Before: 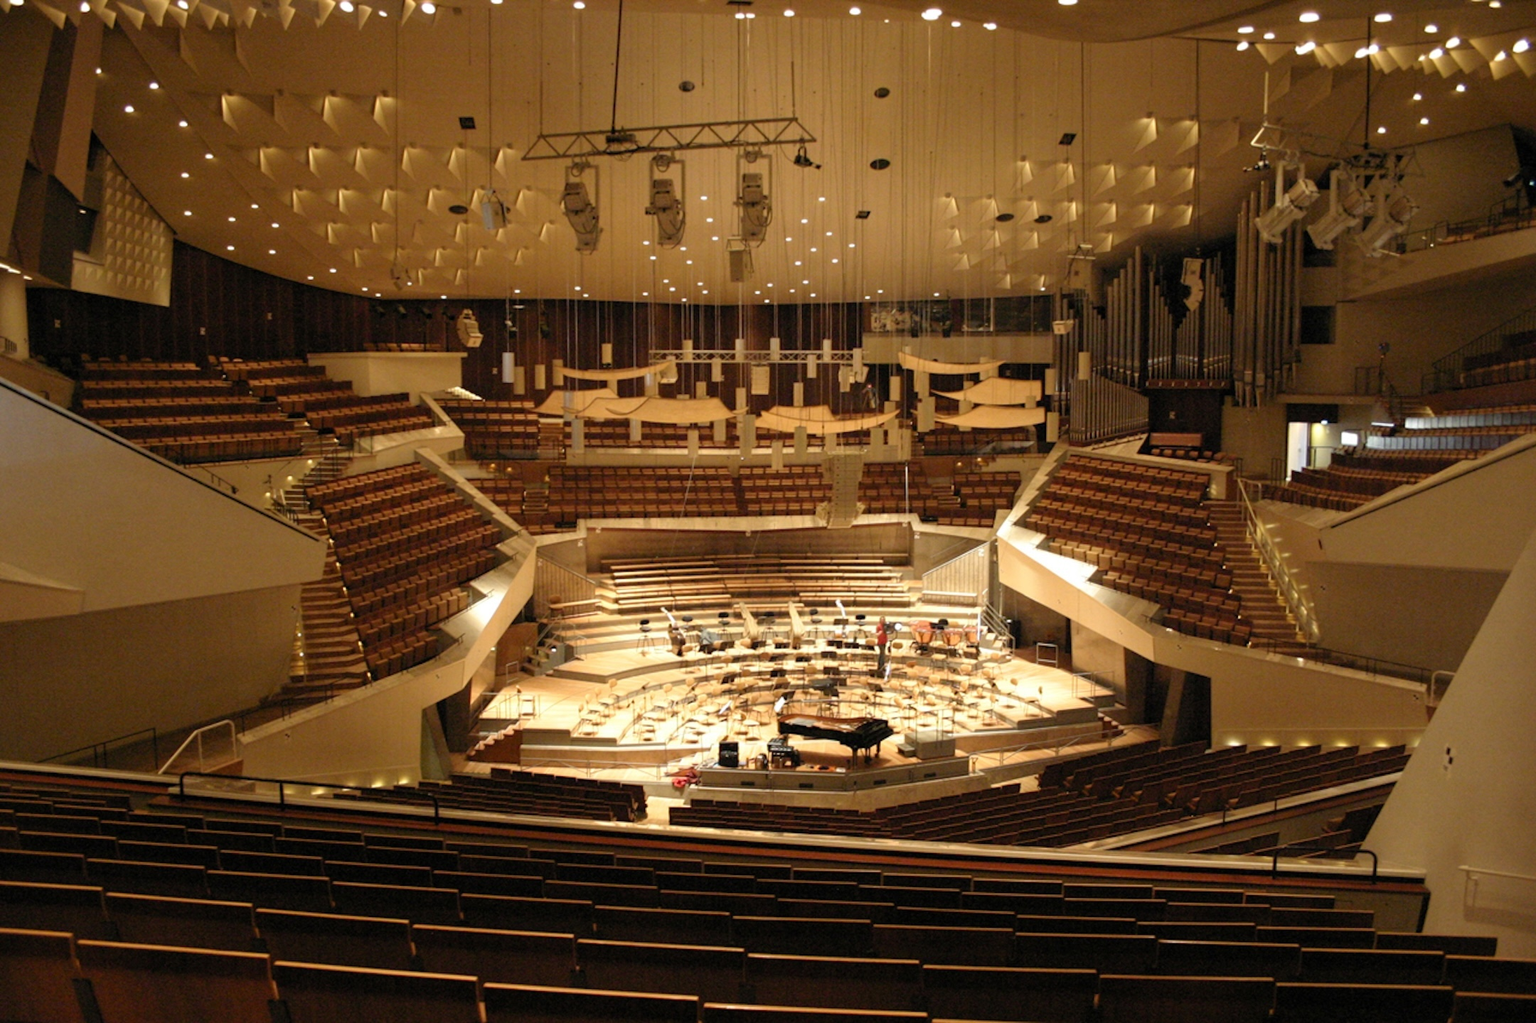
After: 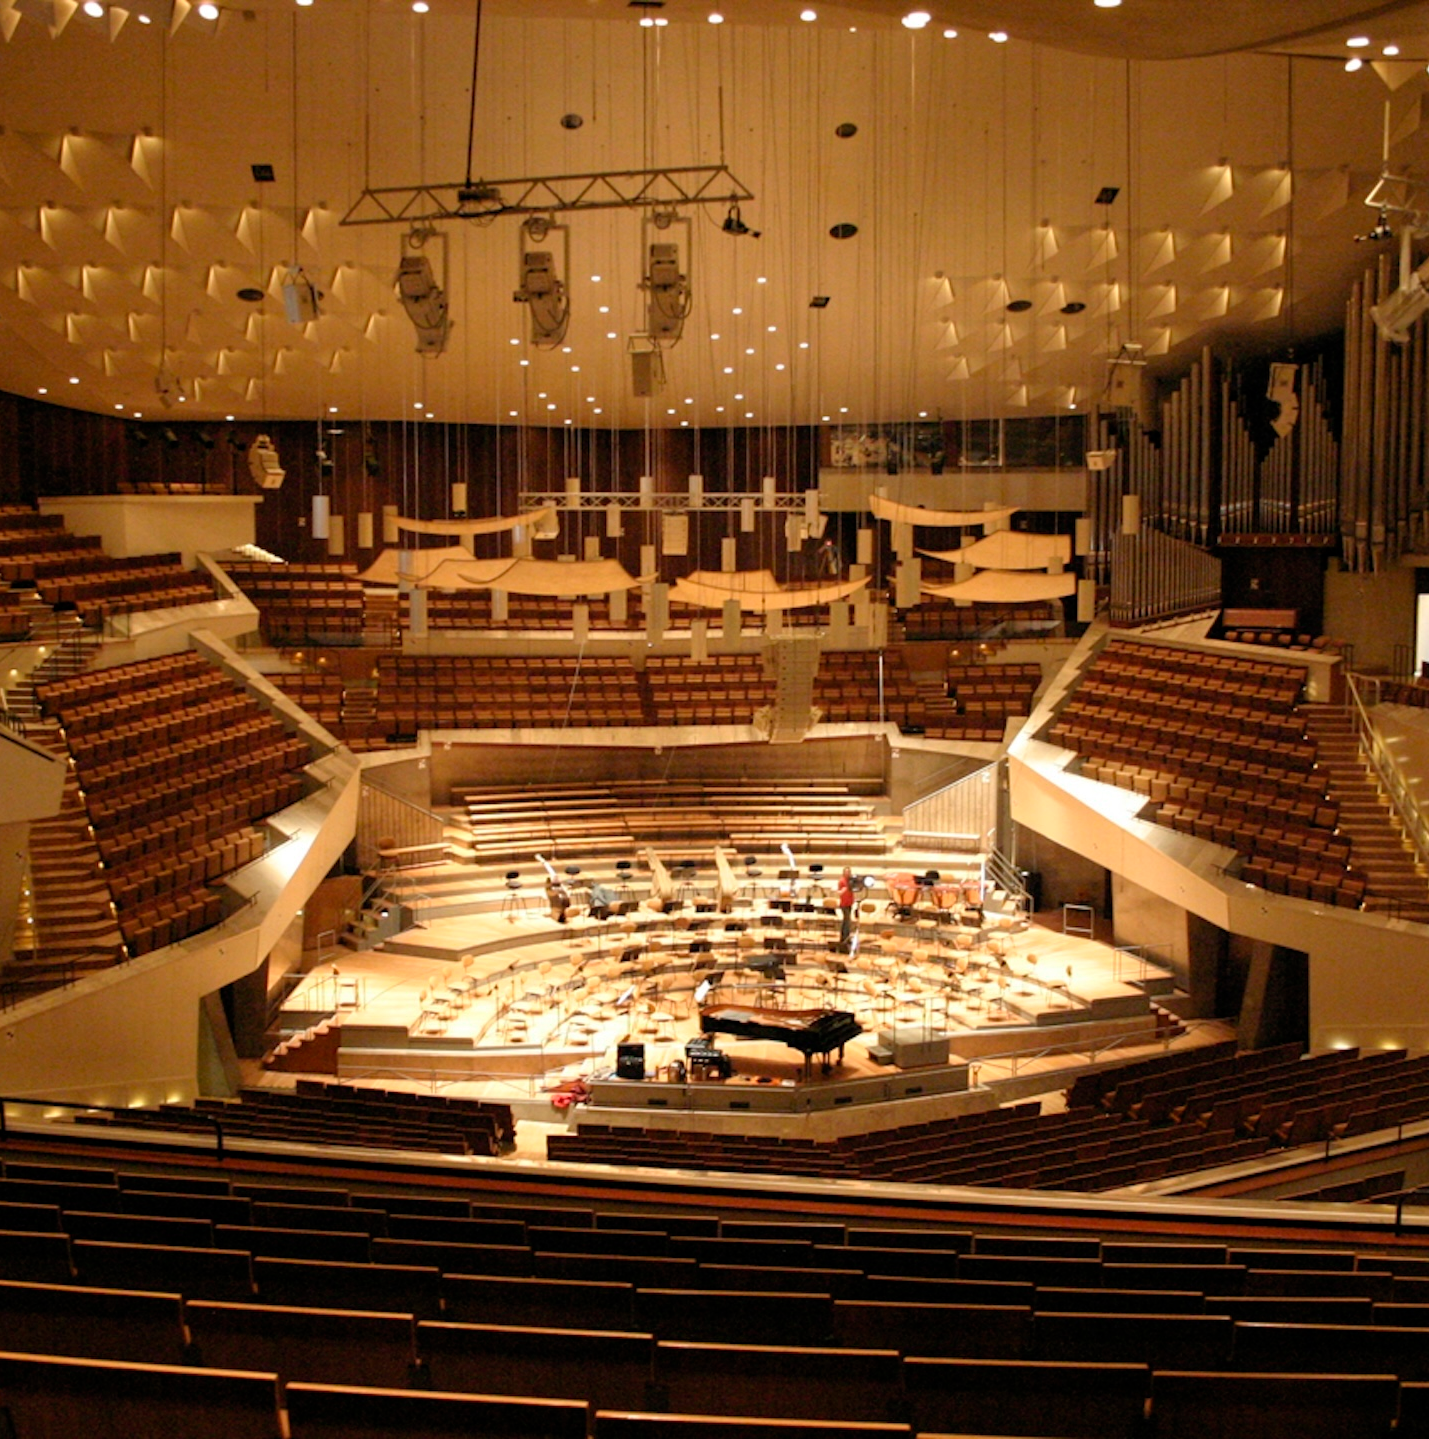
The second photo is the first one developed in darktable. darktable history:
crop and rotate: left 18.261%, right 15.544%
